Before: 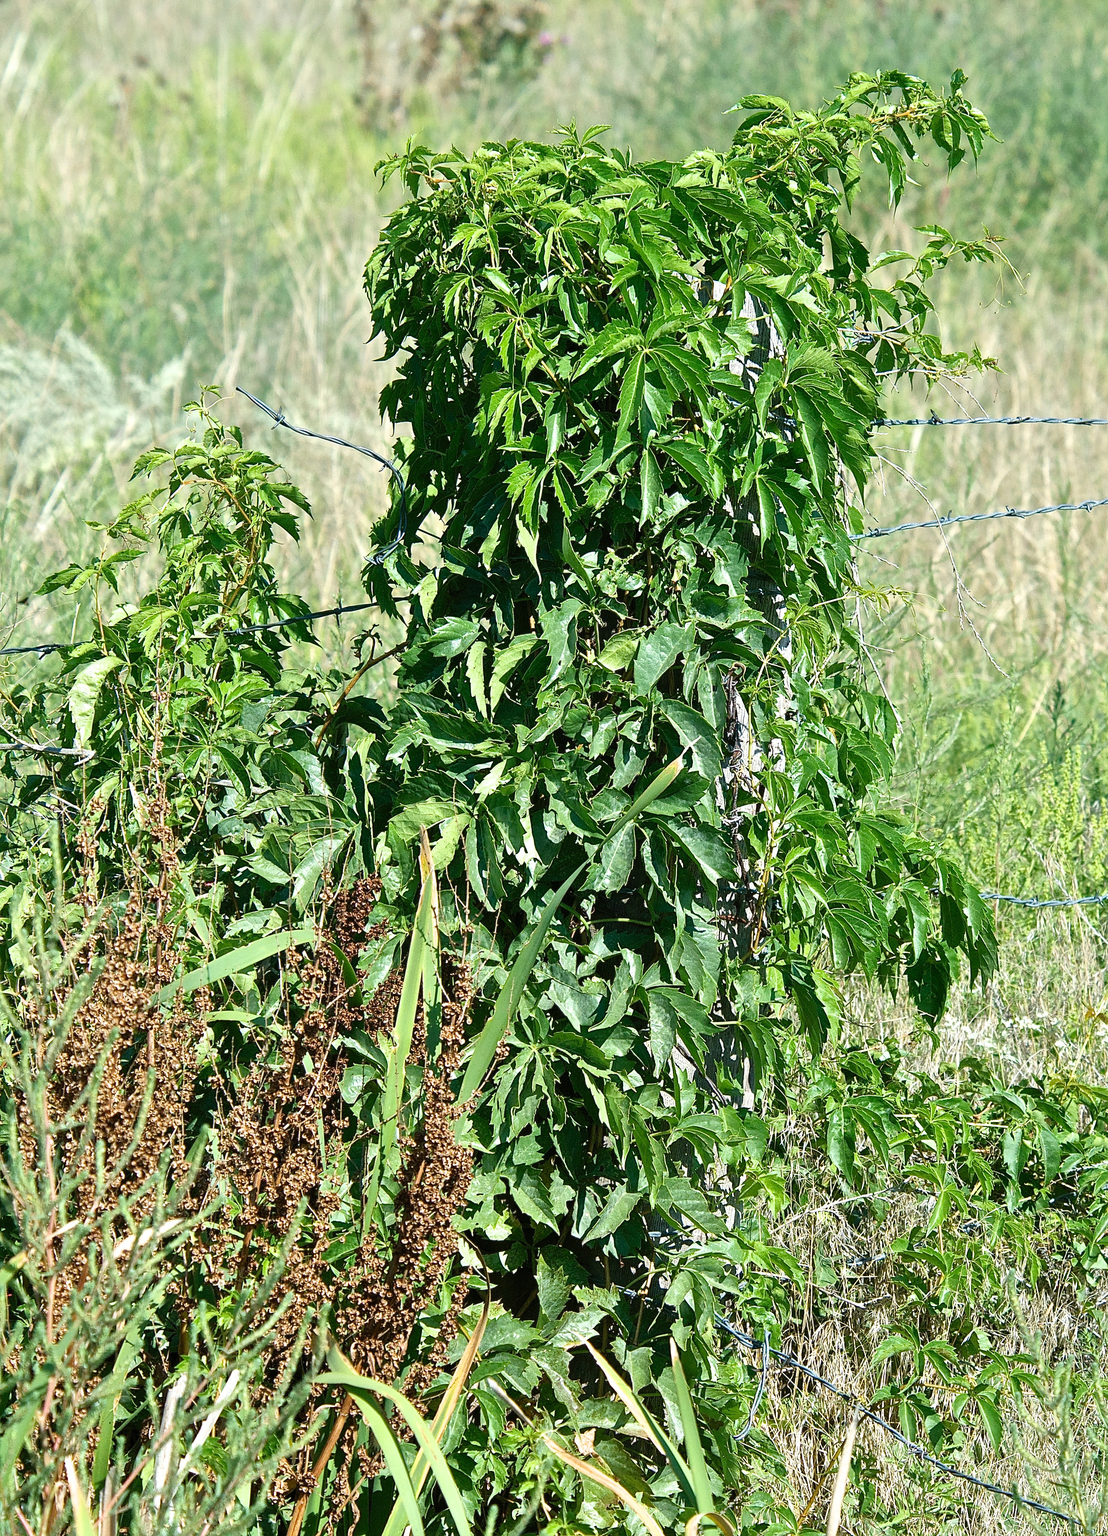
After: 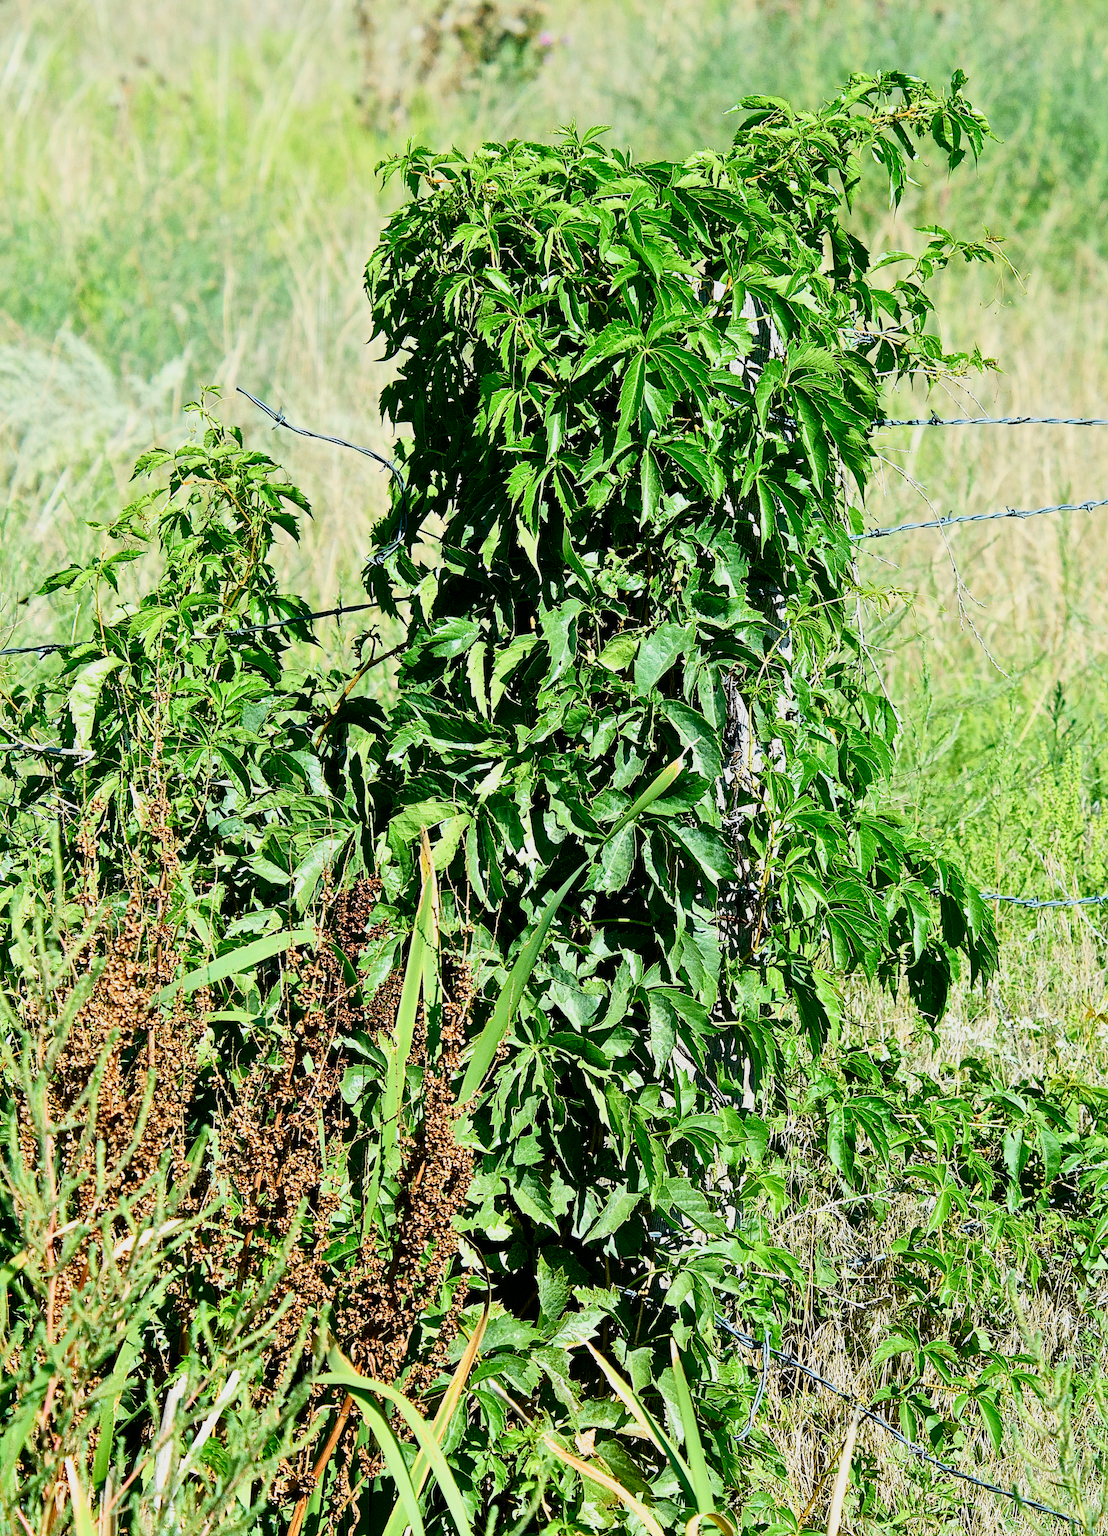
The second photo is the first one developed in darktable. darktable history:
filmic rgb: black relative exposure -7.32 EV, white relative exposure 5.09 EV, hardness 3.2
tone curve: curves: ch0 [(0, 0) (0.187, 0.12) (0.384, 0.363) (0.618, 0.698) (0.754, 0.857) (0.875, 0.956) (1, 0.987)]; ch1 [(0, 0) (0.402, 0.36) (0.476, 0.466) (0.501, 0.501) (0.518, 0.514) (0.564, 0.608) (0.614, 0.664) (0.692, 0.744) (1, 1)]; ch2 [(0, 0) (0.435, 0.412) (0.483, 0.481) (0.503, 0.503) (0.522, 0.535) (0.563, 0.601) (0.627, 0.699) (0.699, 0.753) (0.997, 0.858)], color space Lab, independent channels
